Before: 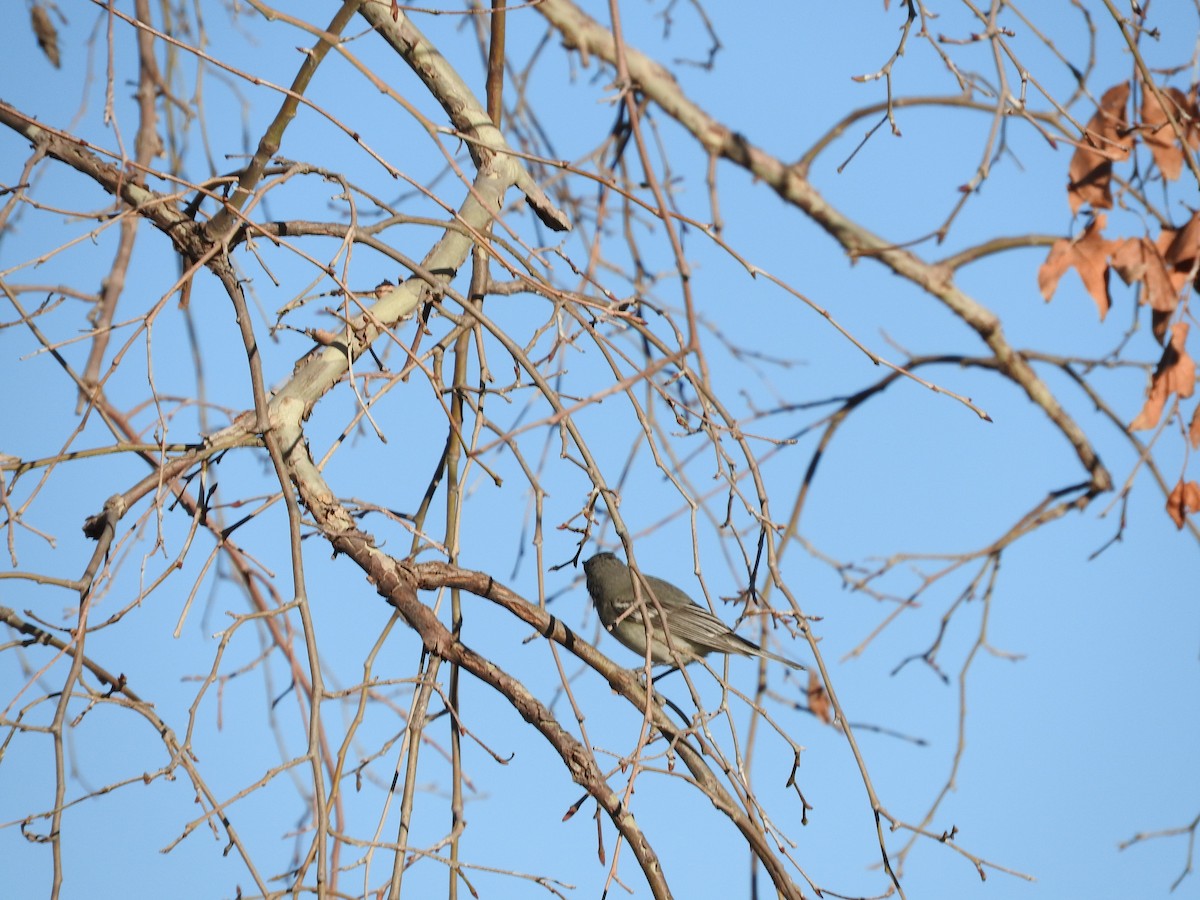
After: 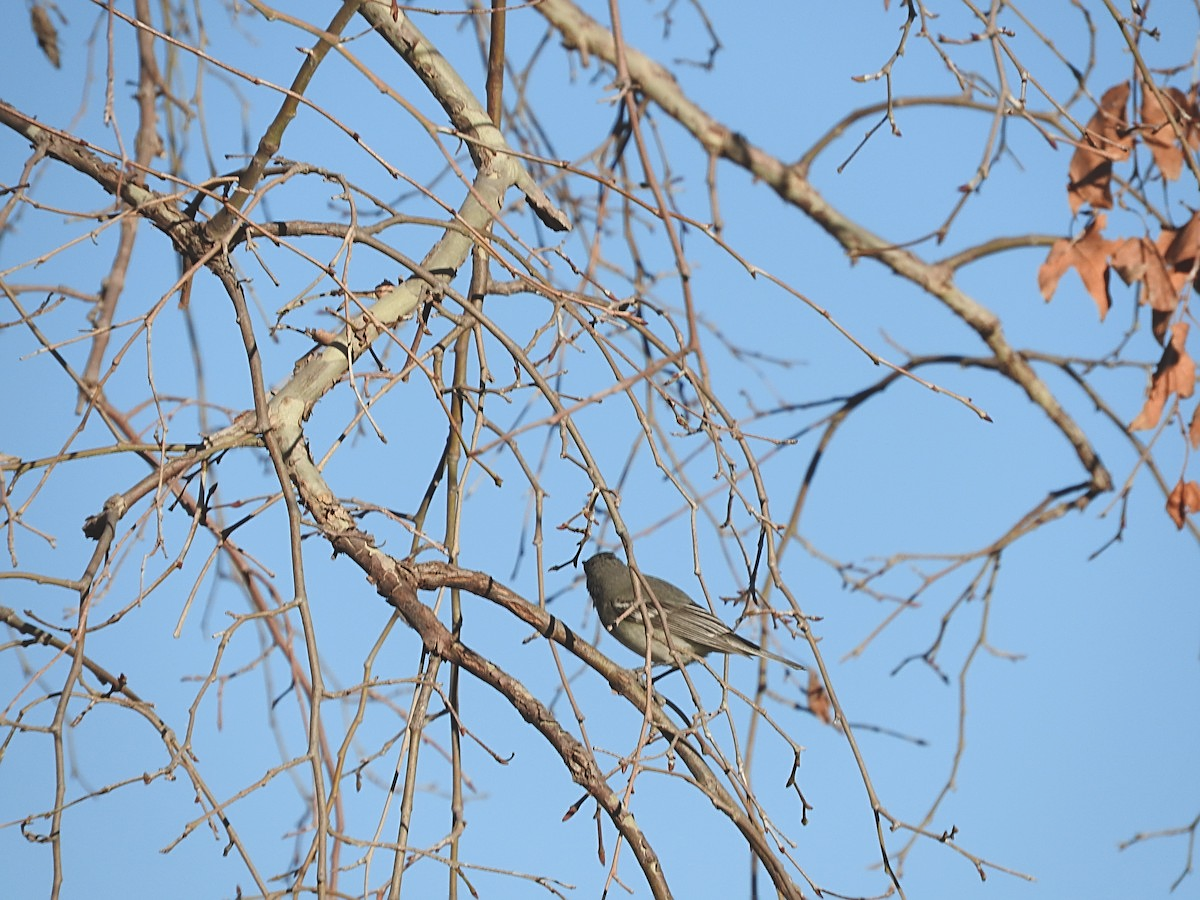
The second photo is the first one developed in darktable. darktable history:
sharpen: on, module defaults
exposure: black level correction -0.015, exposure -0.125 EV, compensate highlight preservation false
